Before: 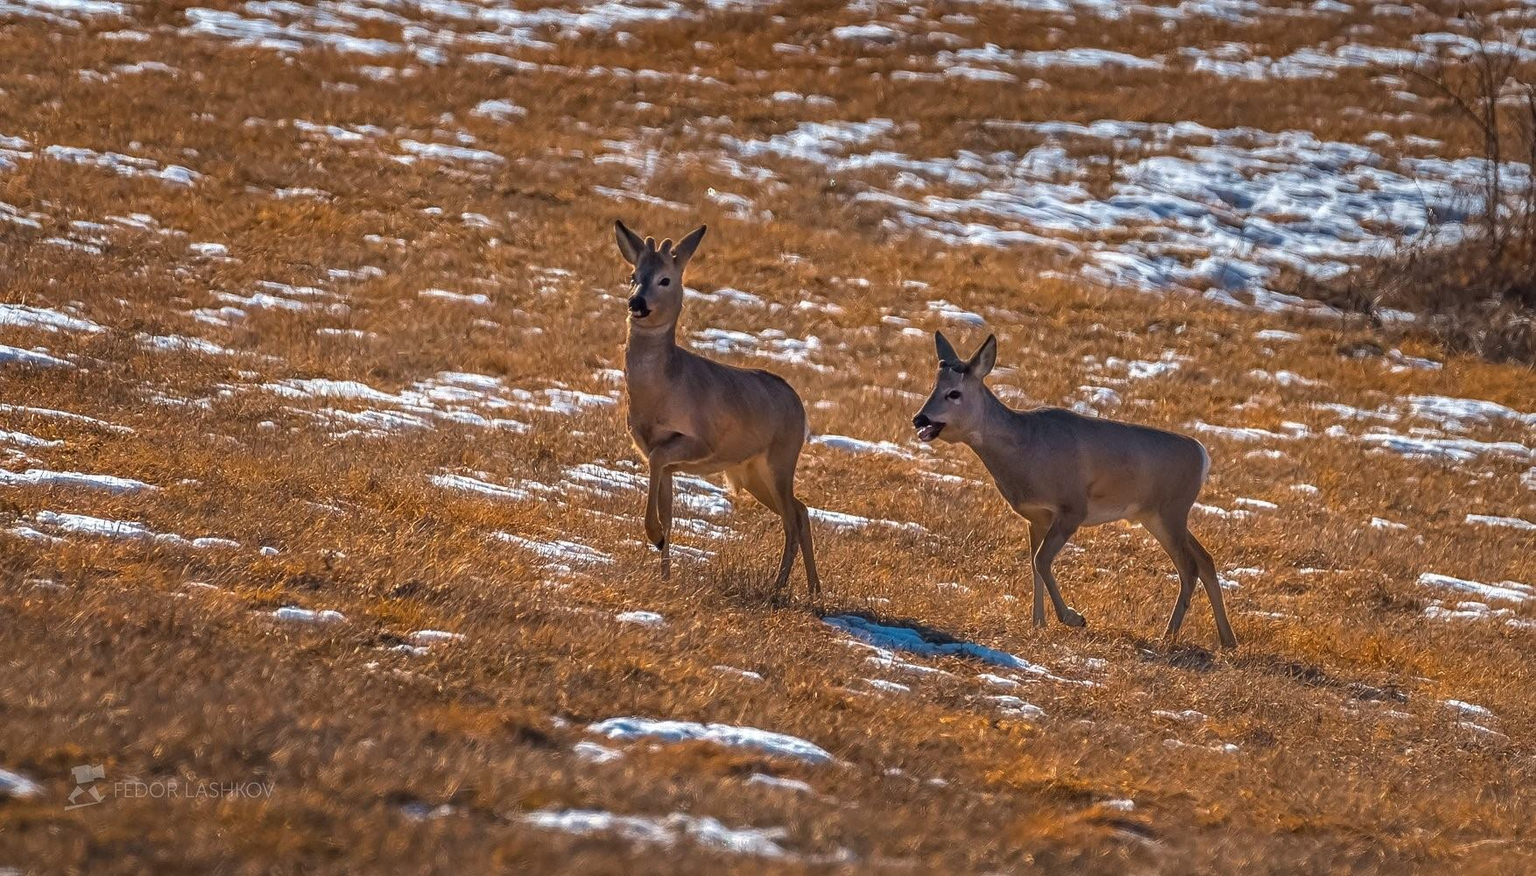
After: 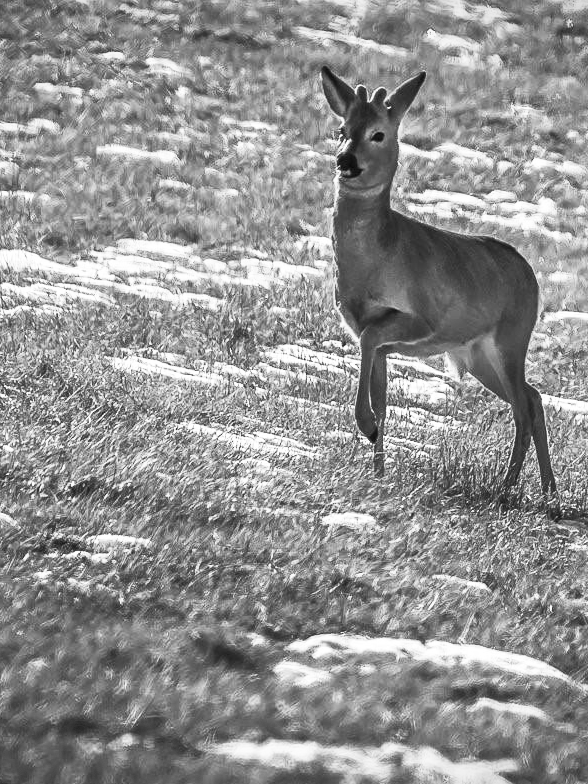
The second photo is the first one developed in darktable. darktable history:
crop and rotate: left 21.77%, top 18.528%, right 44.676%, bottom 2.997%
vignetting: fall-off start 100%, fall-off radius 71%, brightness -0.434, saturation -0.2, width/height ratio 1.178, dithering 8-bit output, unbound false
contrast brightness saturation: contrast 0.53, brightness 0.47, saturation -1
